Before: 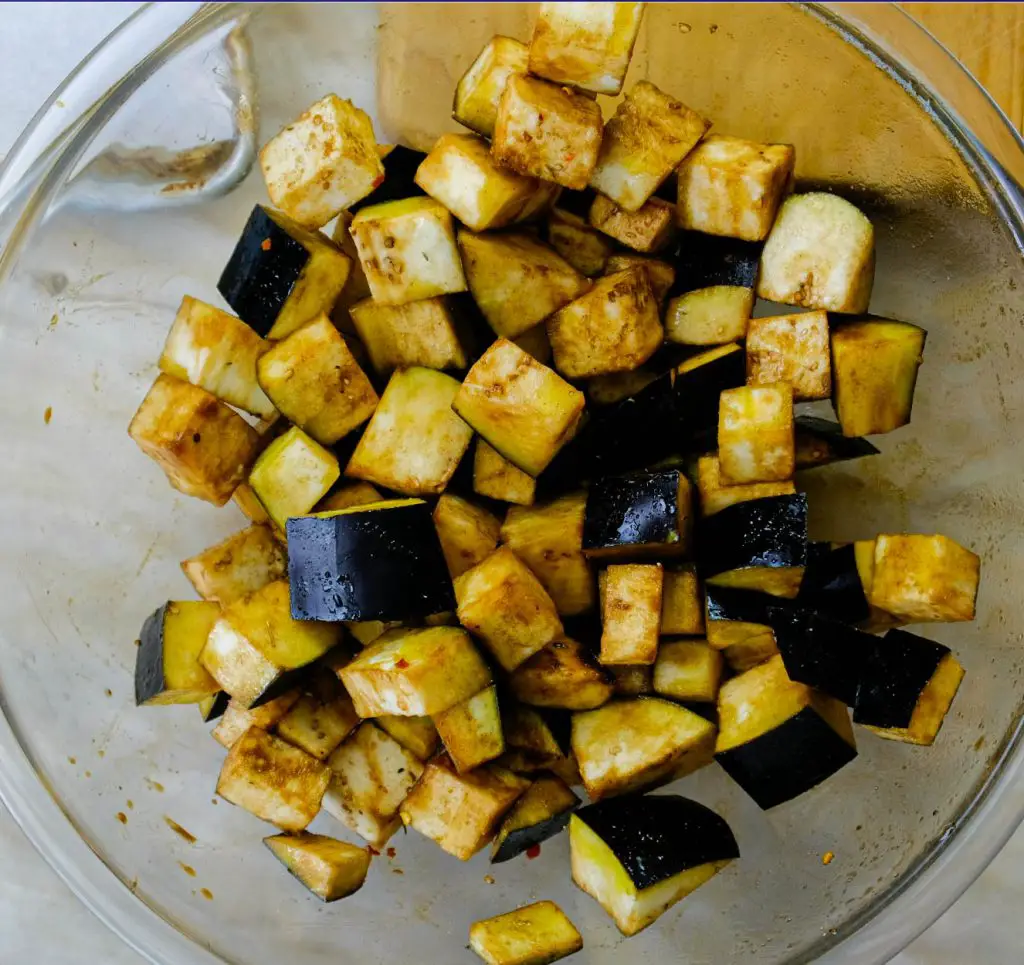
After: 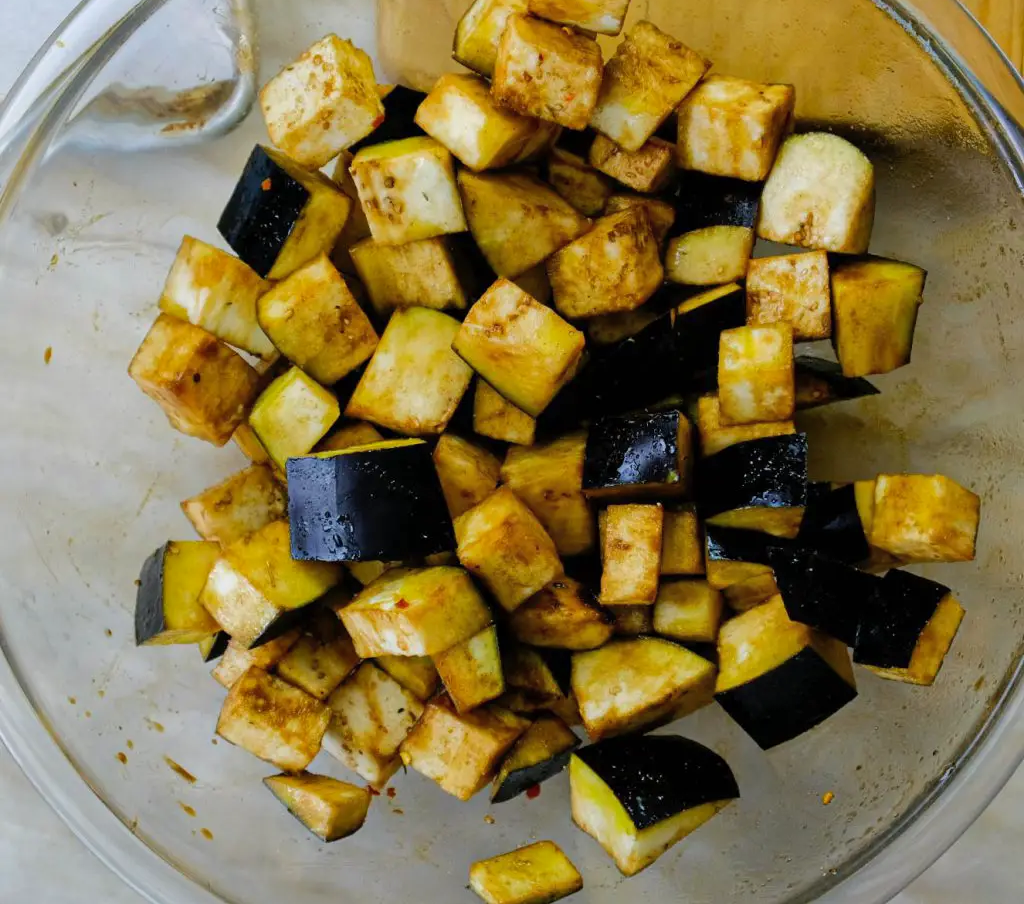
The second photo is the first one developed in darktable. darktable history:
shadows and highlights: shadows 25, highlights -25
crop and rotate: top 6.25%
